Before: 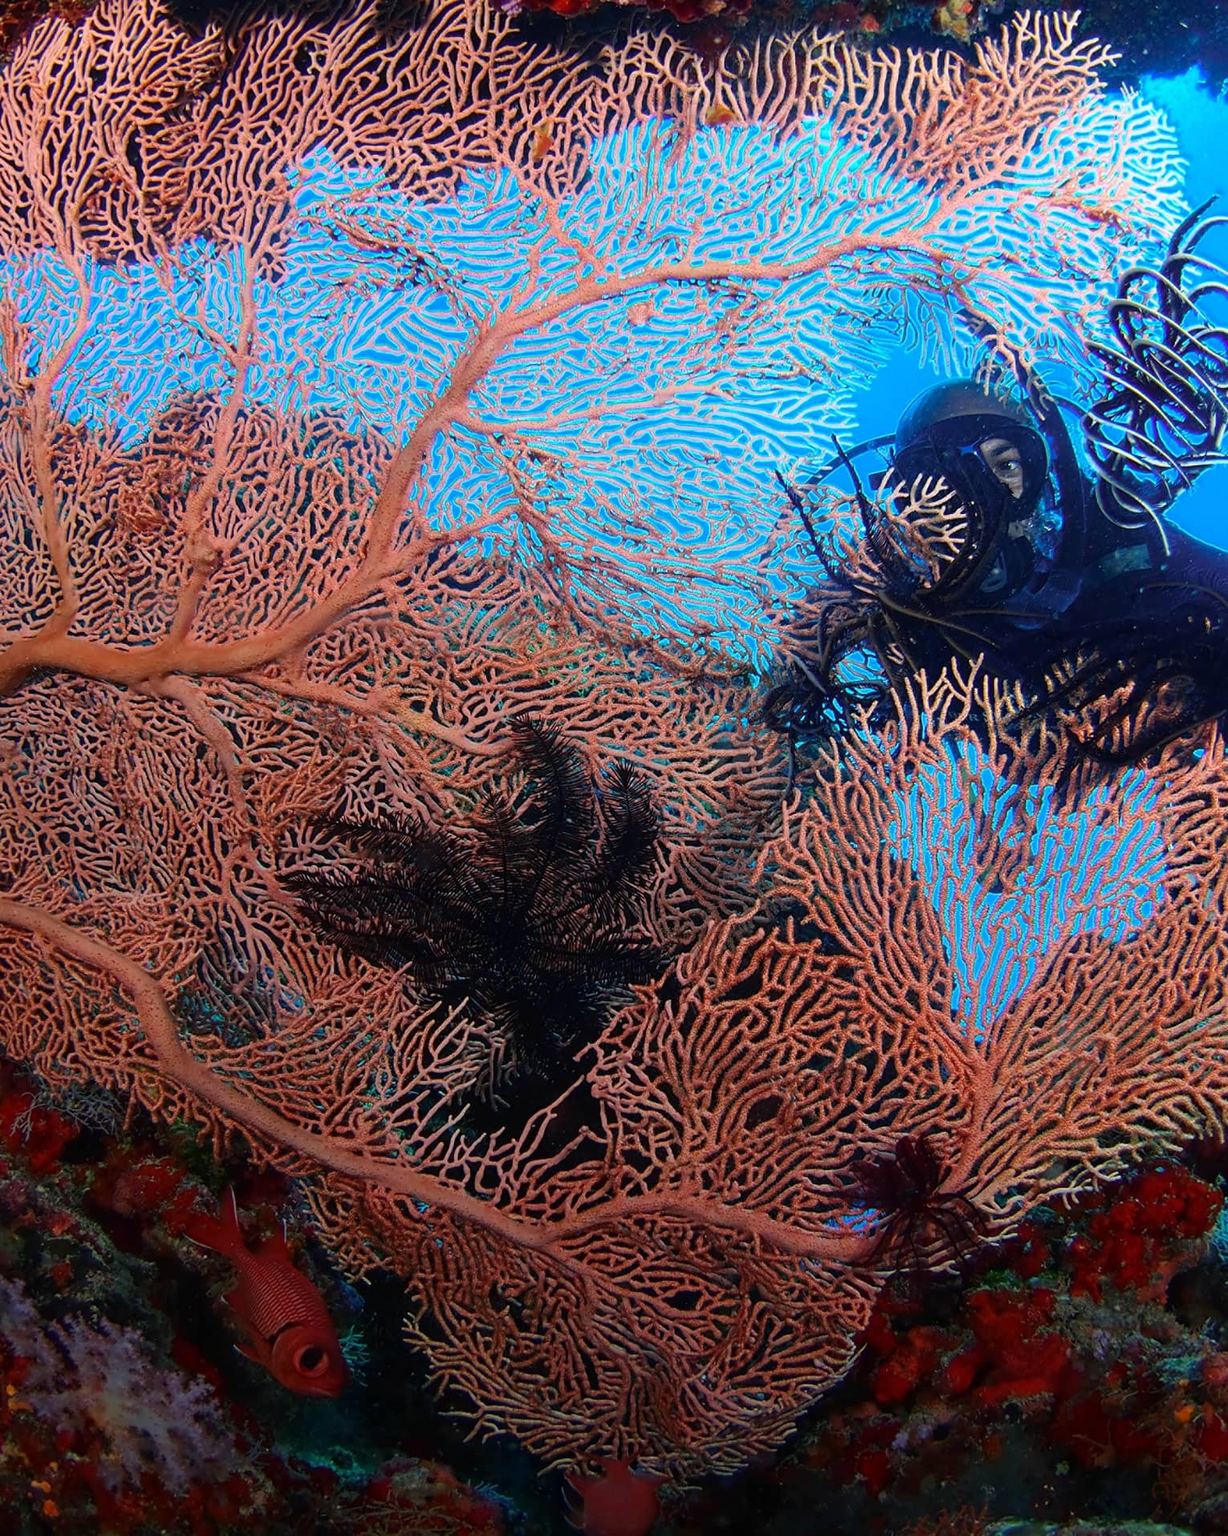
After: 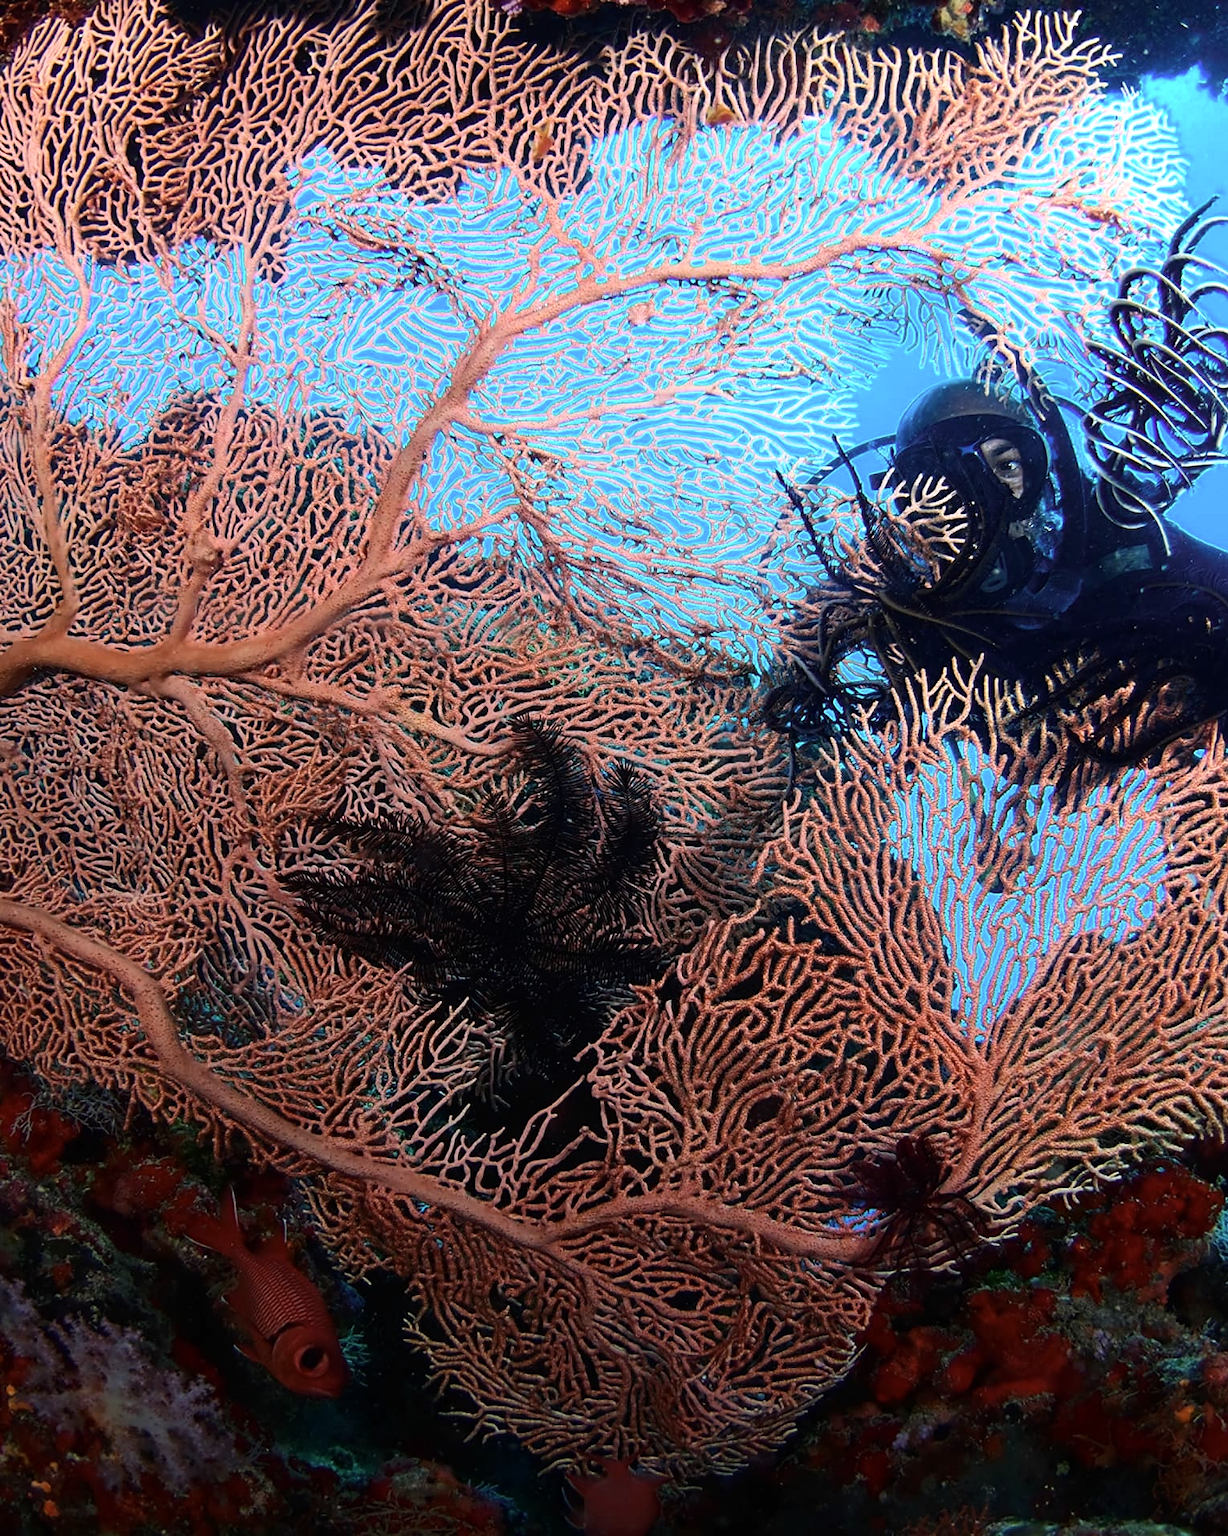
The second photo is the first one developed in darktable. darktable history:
tone equalizer: -8 EV -0.447 EV, -7 EV -0.38 EV, -6 EV -0.322 EV, -5 EV -0.204 EV, -3 EV 0.222 EV, -2 EV 0.327 EV, -1 EV 0.367 EV, +0 EV 0.403 EV, edges refinement/feathering 500, mask exposure compensation -1.57 EV, preserve details no
contrast brightness saturation: contrast 0.106, saturation -0.163
